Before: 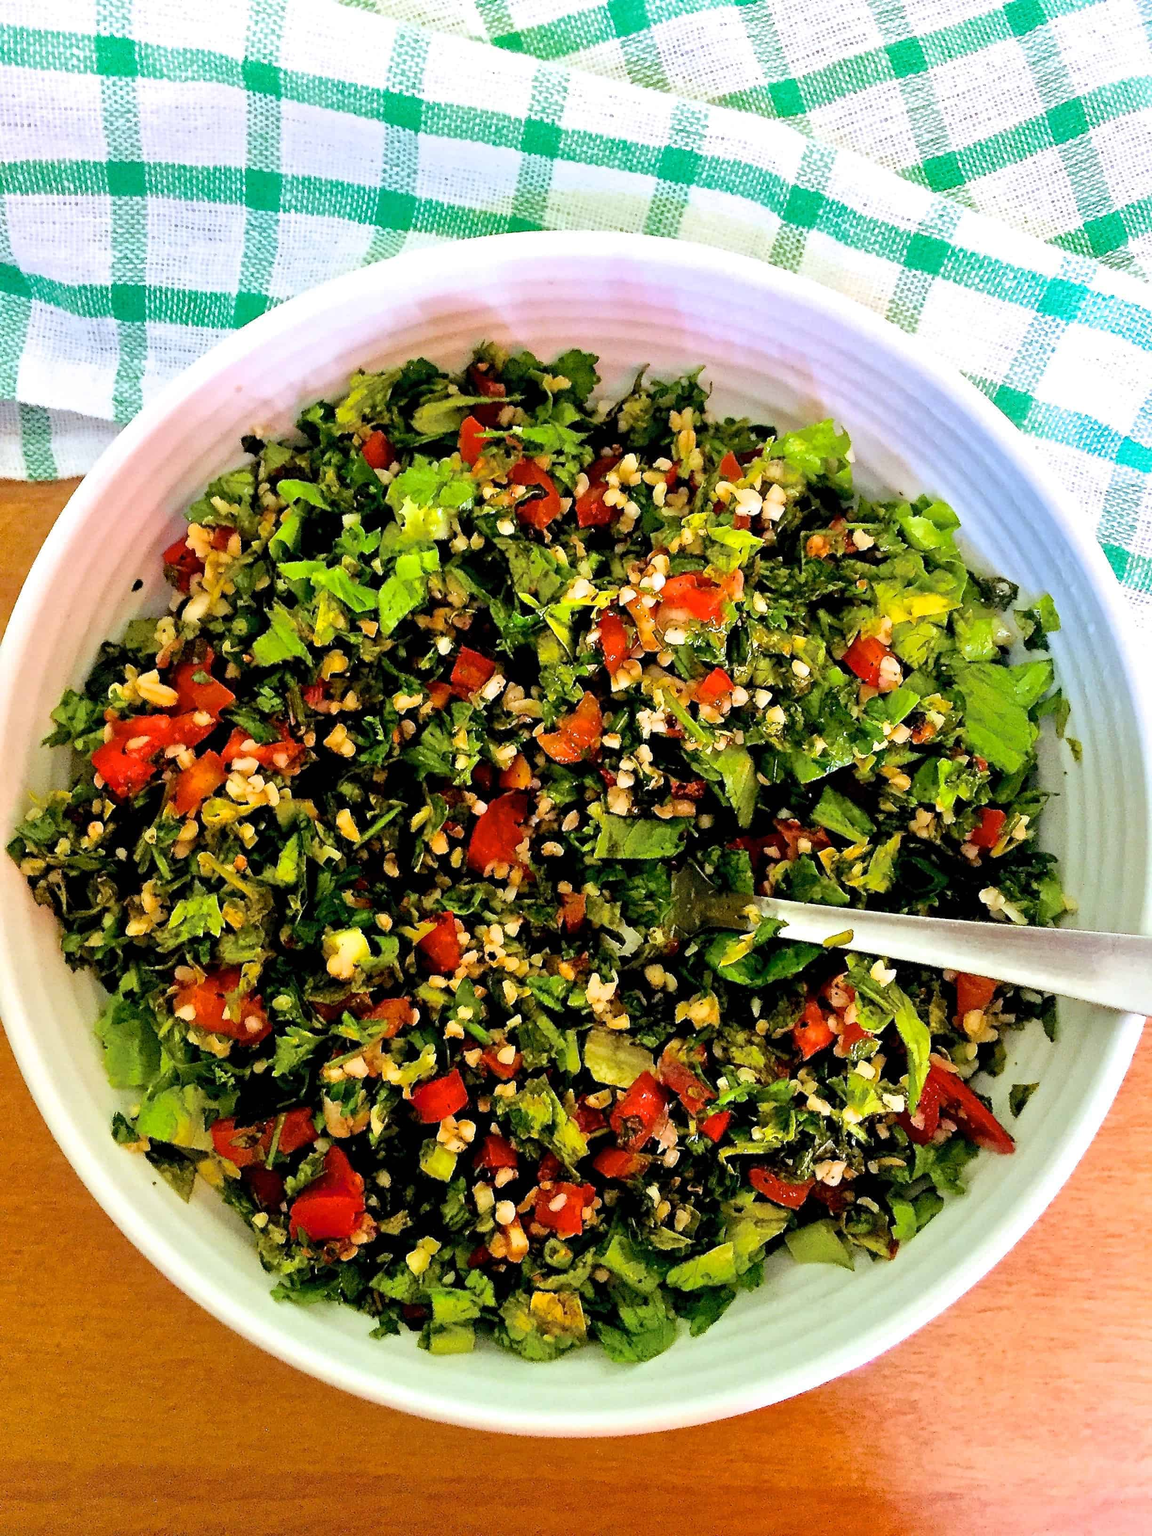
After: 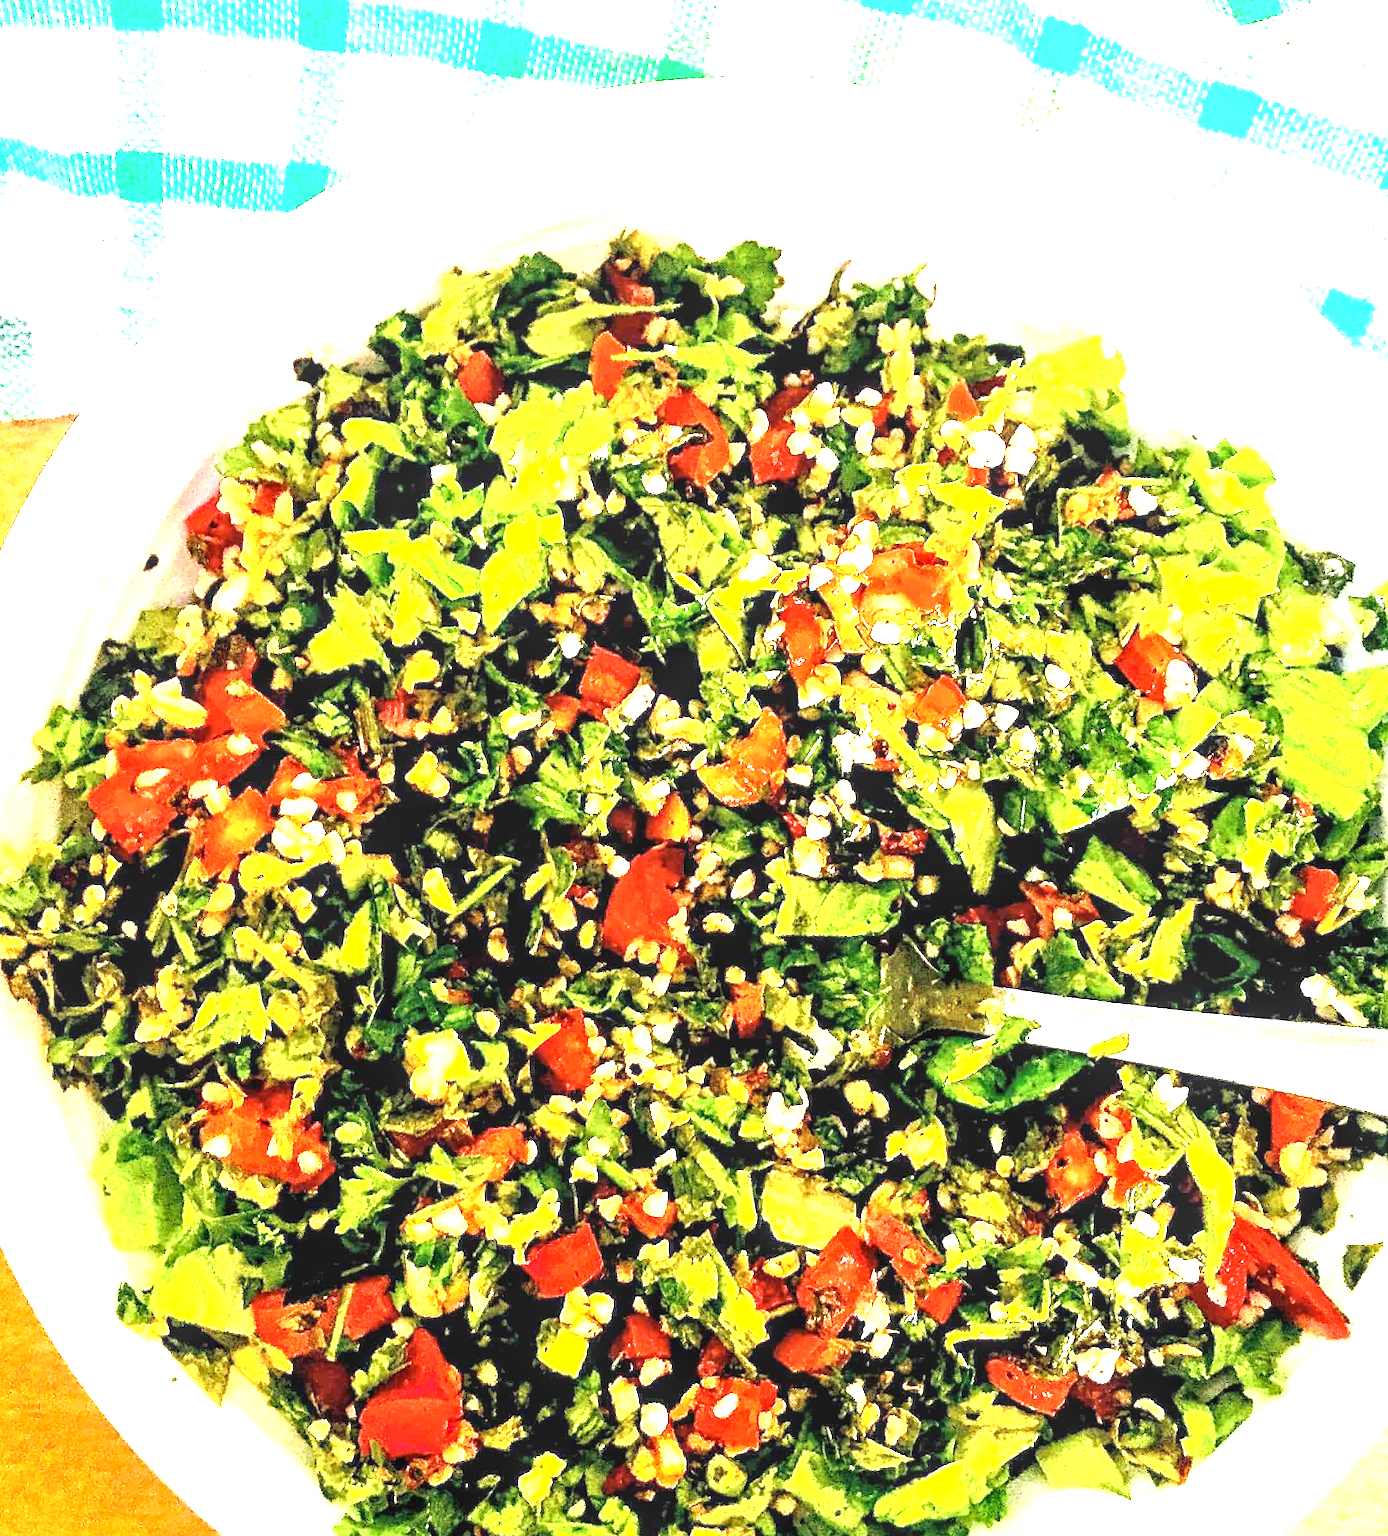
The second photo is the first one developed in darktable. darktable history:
crop and rotate: left 2.334%, top 11.315%, right 9.46%, bottom 15.472%
exposure: exposure 2.046 EV, compensate highlight preservation false
local contrast: detail 130%
